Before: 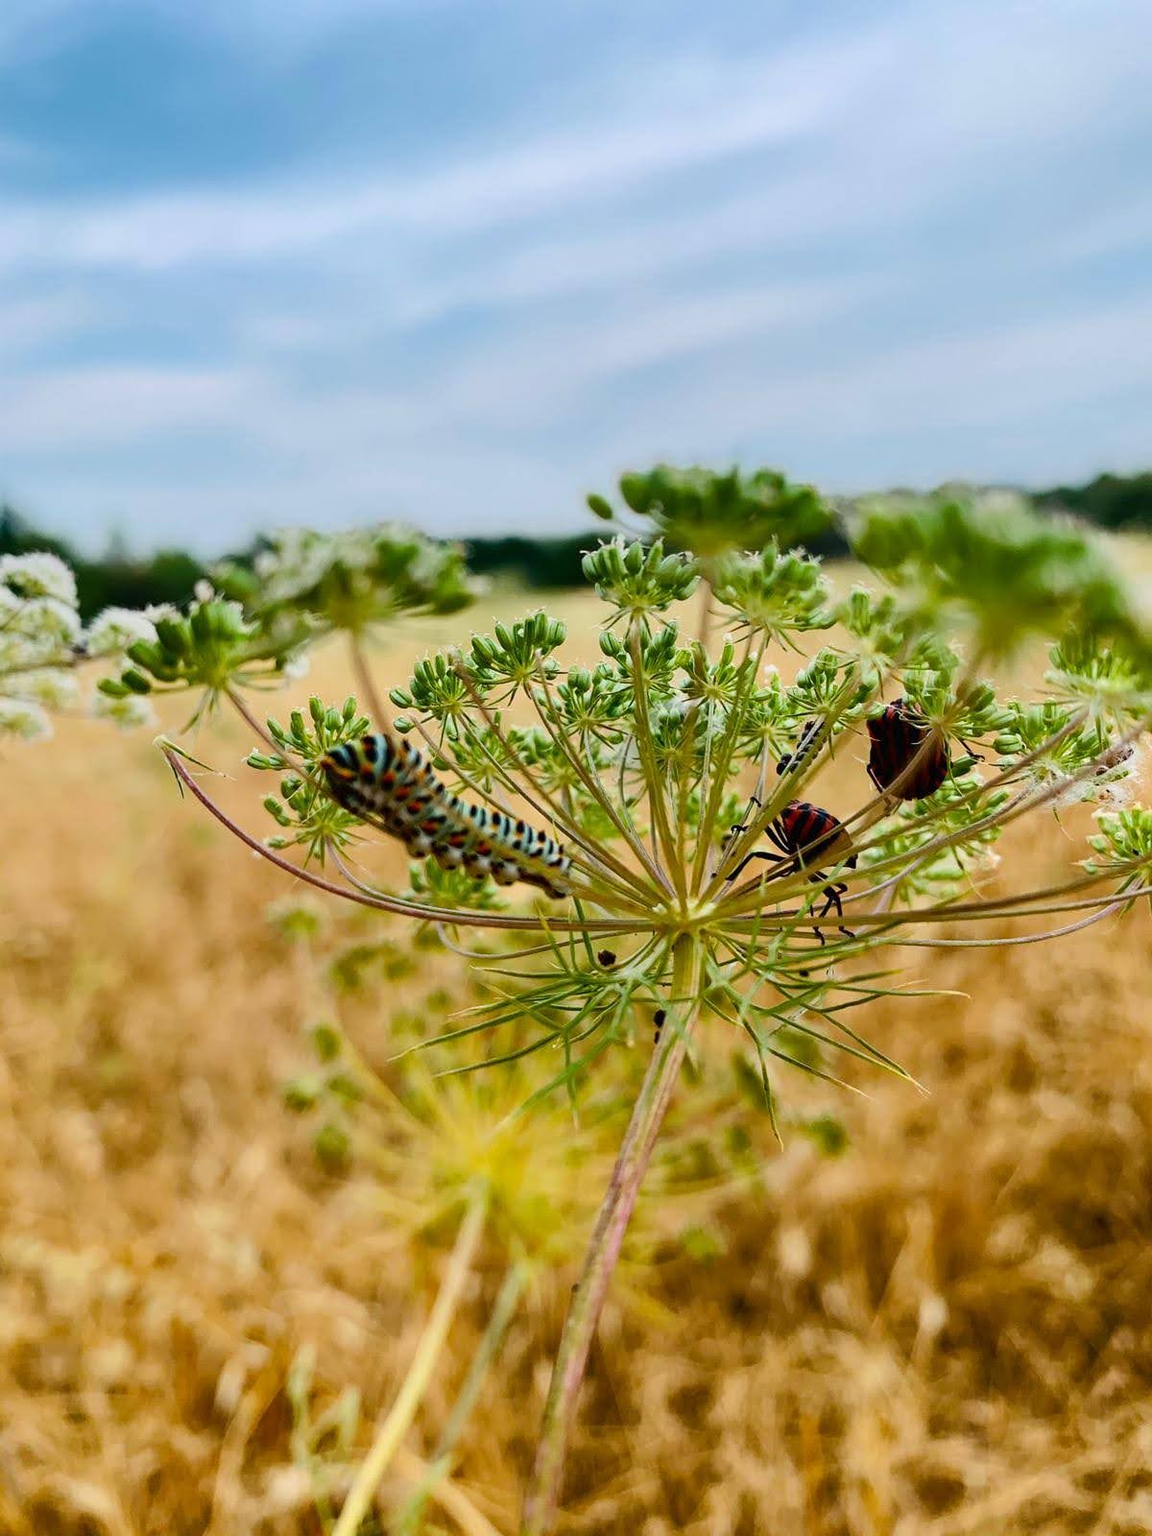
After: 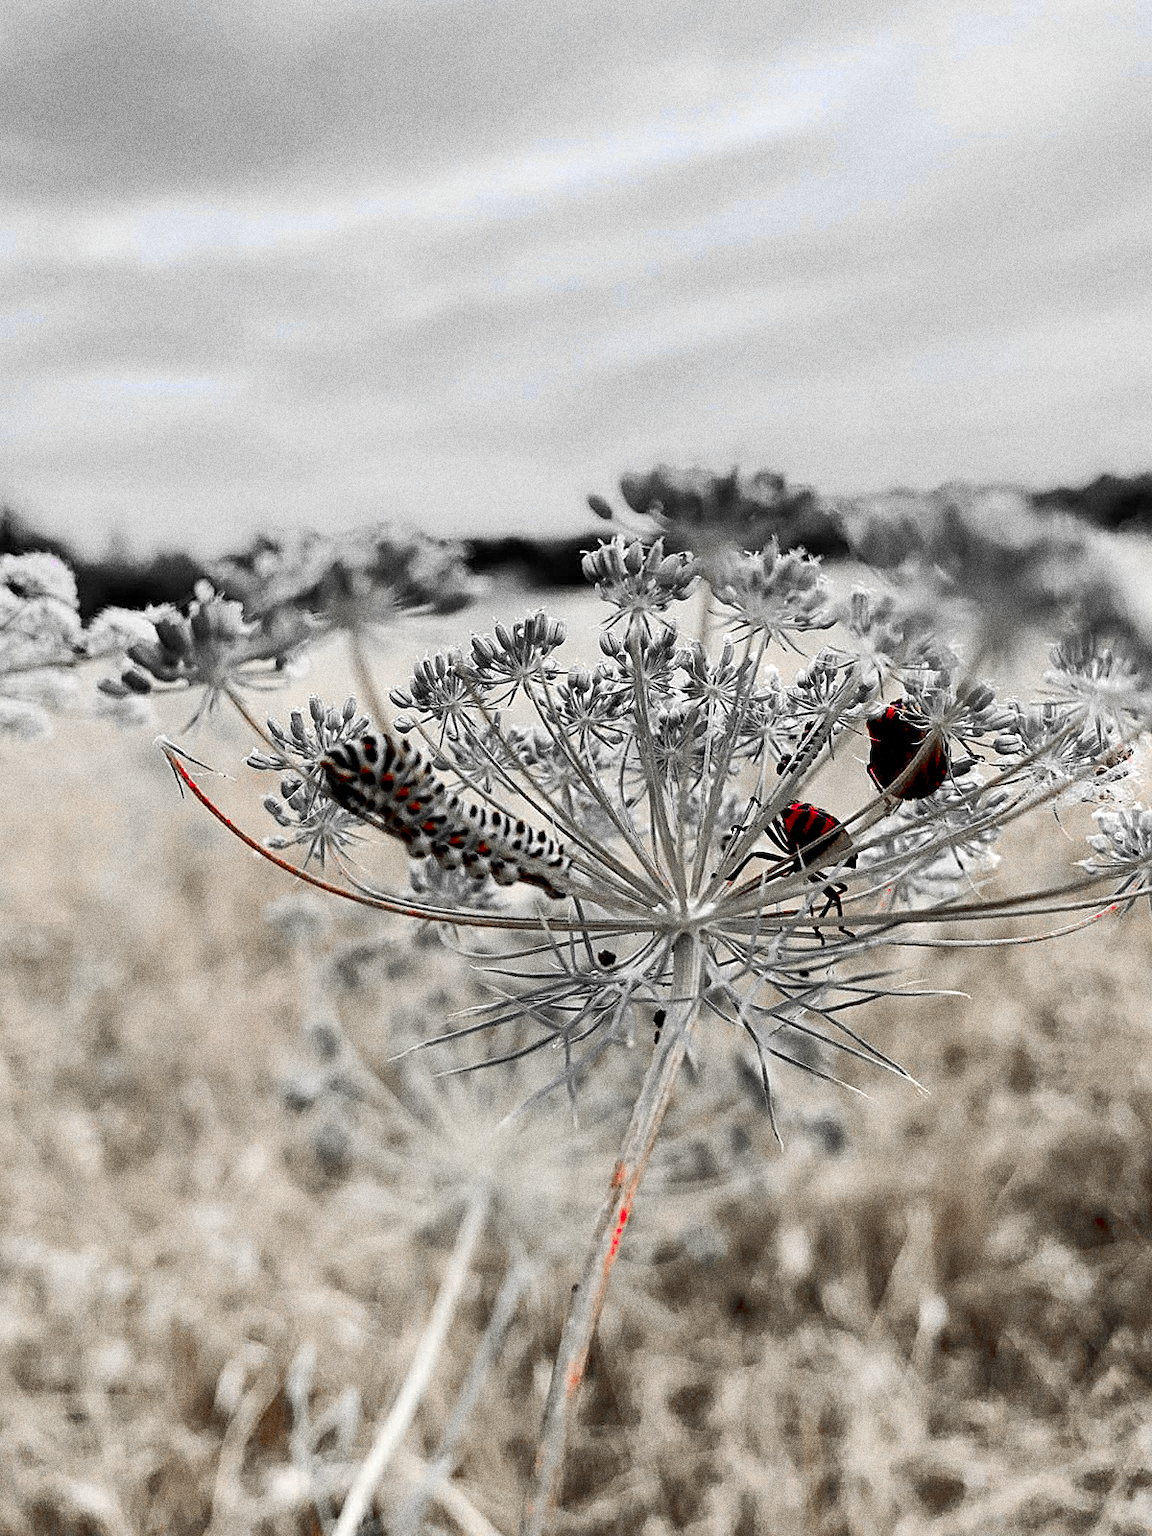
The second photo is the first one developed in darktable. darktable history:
sharpen: on, module defaults
color zones: curves: ch0 [(0, 0.278) (0.143, 0.5) (0.286, 0.5) (0.429, 0.5) (0.571, 0.5) (0.714, 0.5) (0.857, 0.5) (1, 0.5)]; ch1 [(0, 1) (0.143, 0.165) (0.286, 0) (0.429, 0) (0.571, 0) (0.714, 0) (0.857, 0.5) (1, 0.5)]; ch2 [(0, 0.508) (0.143, 0.5) (0.286, 0.5) (0.429, 0.5) (0.571, 0.5) (0.714, 0.5) (0.857, 0.5) (1, 0.5)]
contrast brightness saturation: saturation 0.1
color correction: saturation 2.15
color balance rgb: global offset › luminance -0.51%, perceptual saturation grading › global saturation 27.53%, perceptual saturation grading › highlights -25%, perceptual saturation grading › shadows 25%, perceptual brilliance grading › highlights 6.62%, perceptual brilliance grading › mid-tones 17.07%, perceptual brilliance grading › shadows -5.23%
grain: strength 49.07%
